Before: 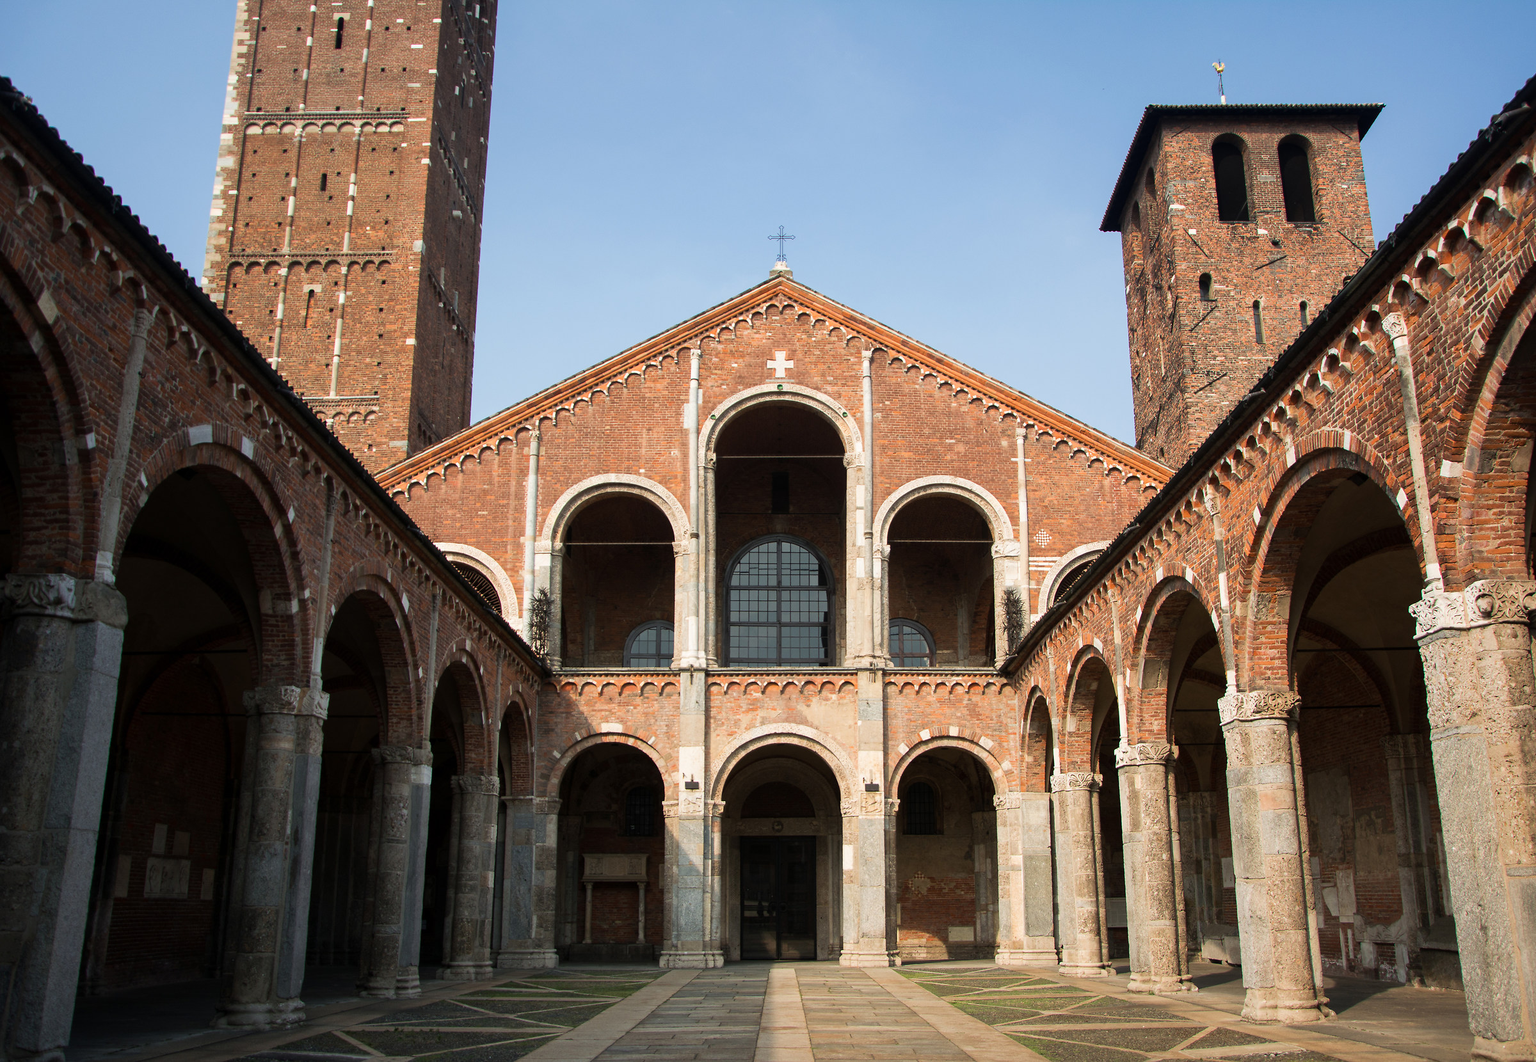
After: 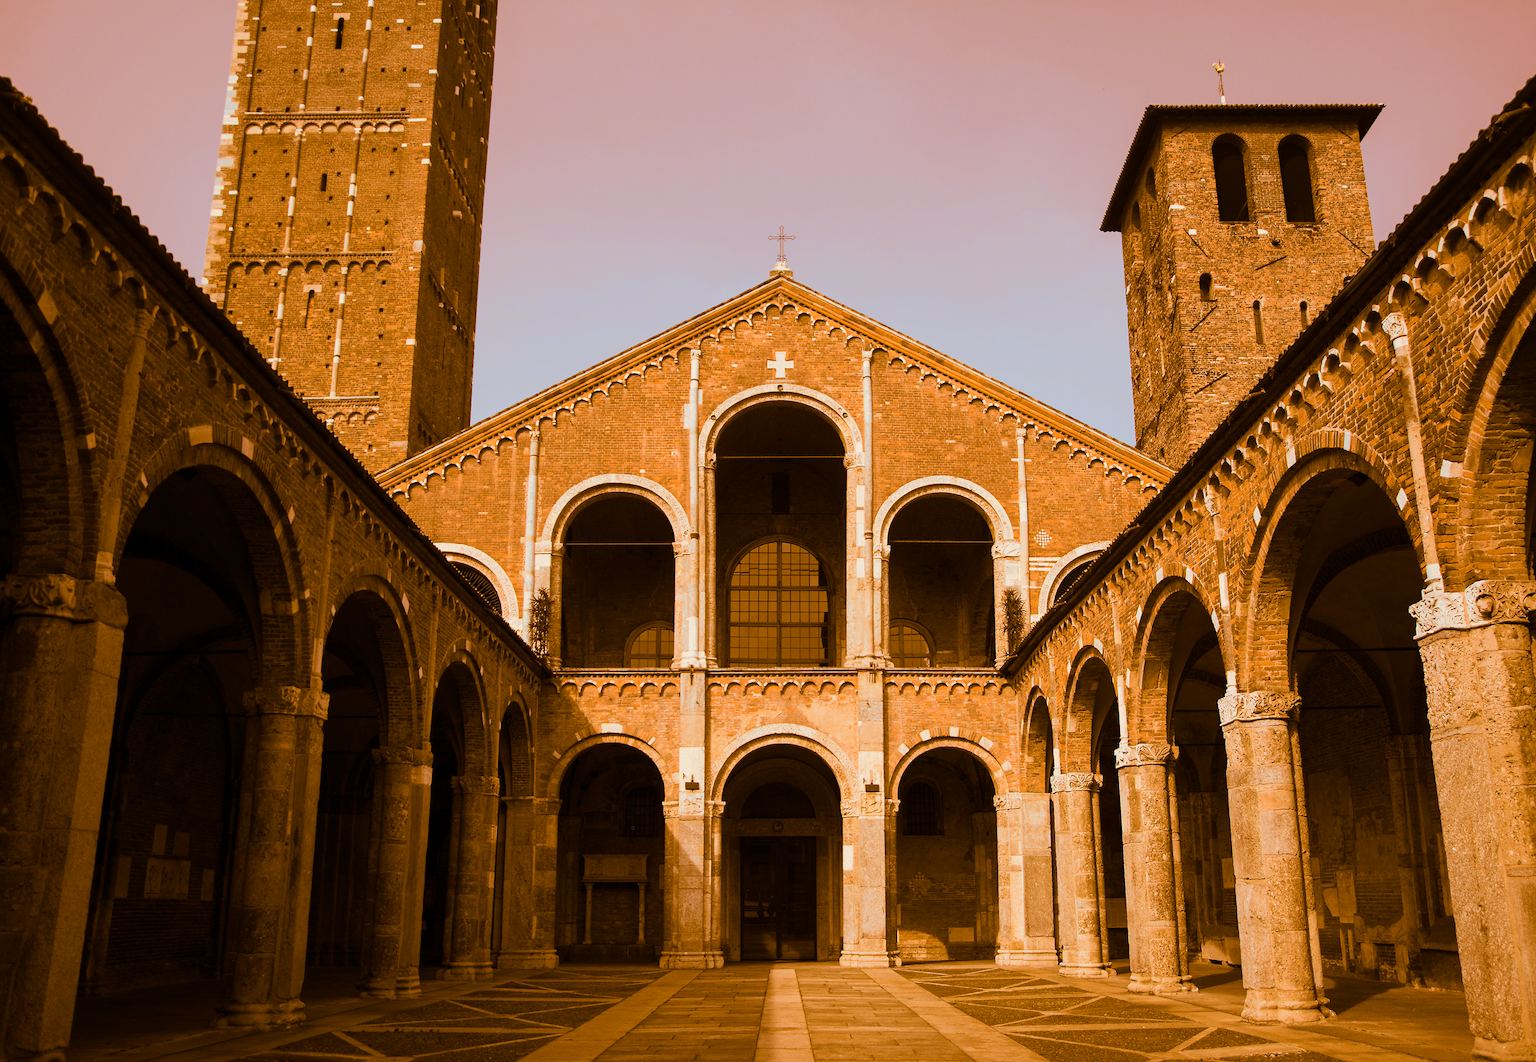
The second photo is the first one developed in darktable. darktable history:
exposure: exposure -0.242 EV, compensate highlight preservation false
split-toning: shadows › hue 26°, shadows › saturation 0.92, highlights › hue 40°, highlights › saturation 0.92, balance -63, compress 0%
color zones: curves: ch0 [(0.224, 0.526) (0.75, 0.5)]; ch1 [(0.055, 0.526) (0.224, 0.761) (0.377, 0.526) (0.75, 0.5)]
